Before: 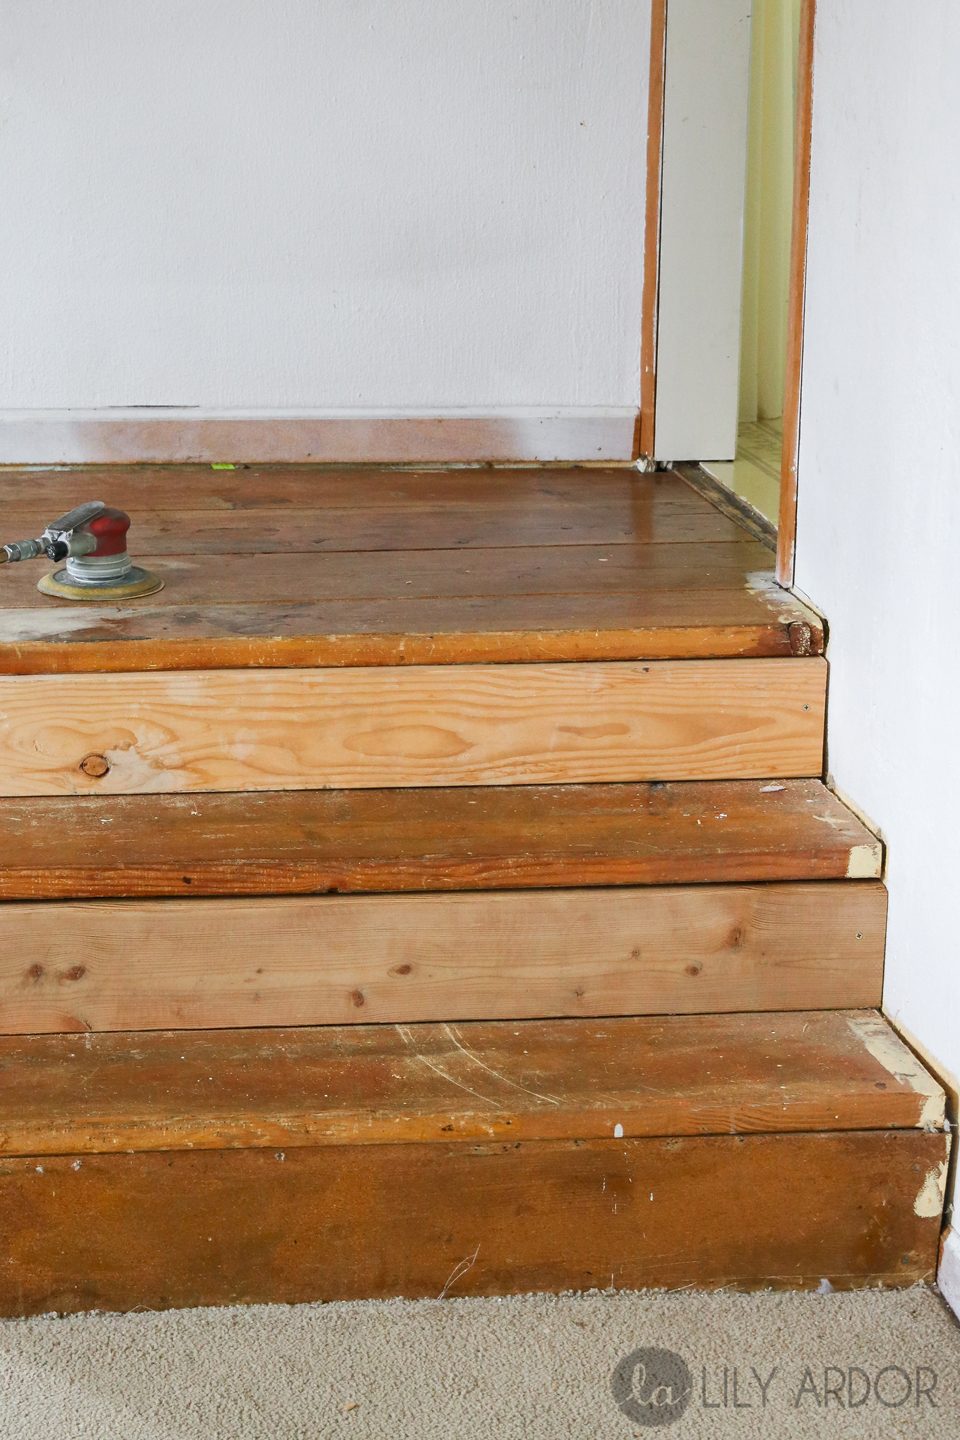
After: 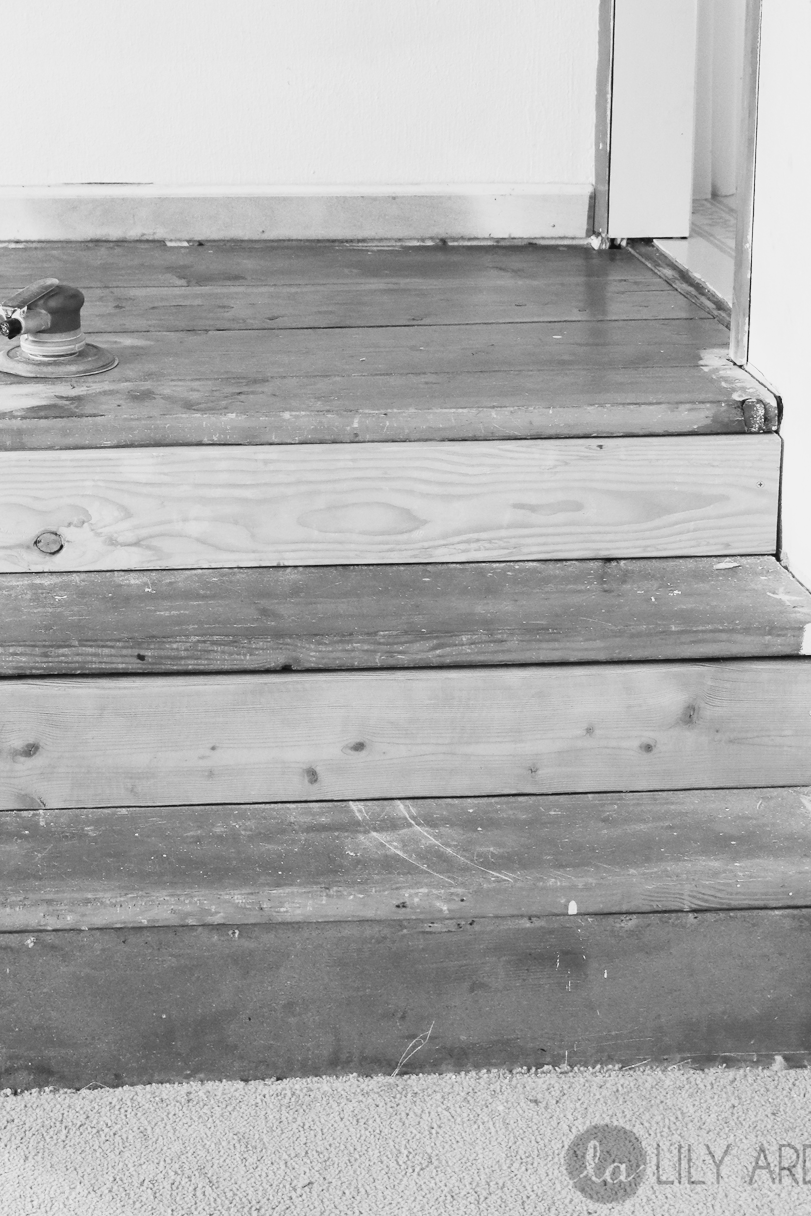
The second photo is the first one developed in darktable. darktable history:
contrast brightness saturation: contrast -0.08, brightness -0.04, saturation -0.11
base curve: curves: ch0 [(0, 0) (0.008, 0.007) (0.022, 0.029) (0.048, 0.089) (0.092, 0.197) (0.191, 0.399) (0.275, 0.534) (0.357, 0.65) (0.477, 0.78) (0.542, 0.833) (0.799, 0.973) (1, 1)], preserve colors none
monochrome: on, module defaults
crop and rotate: left 4.842%, top 15.51%, right 10.668%
